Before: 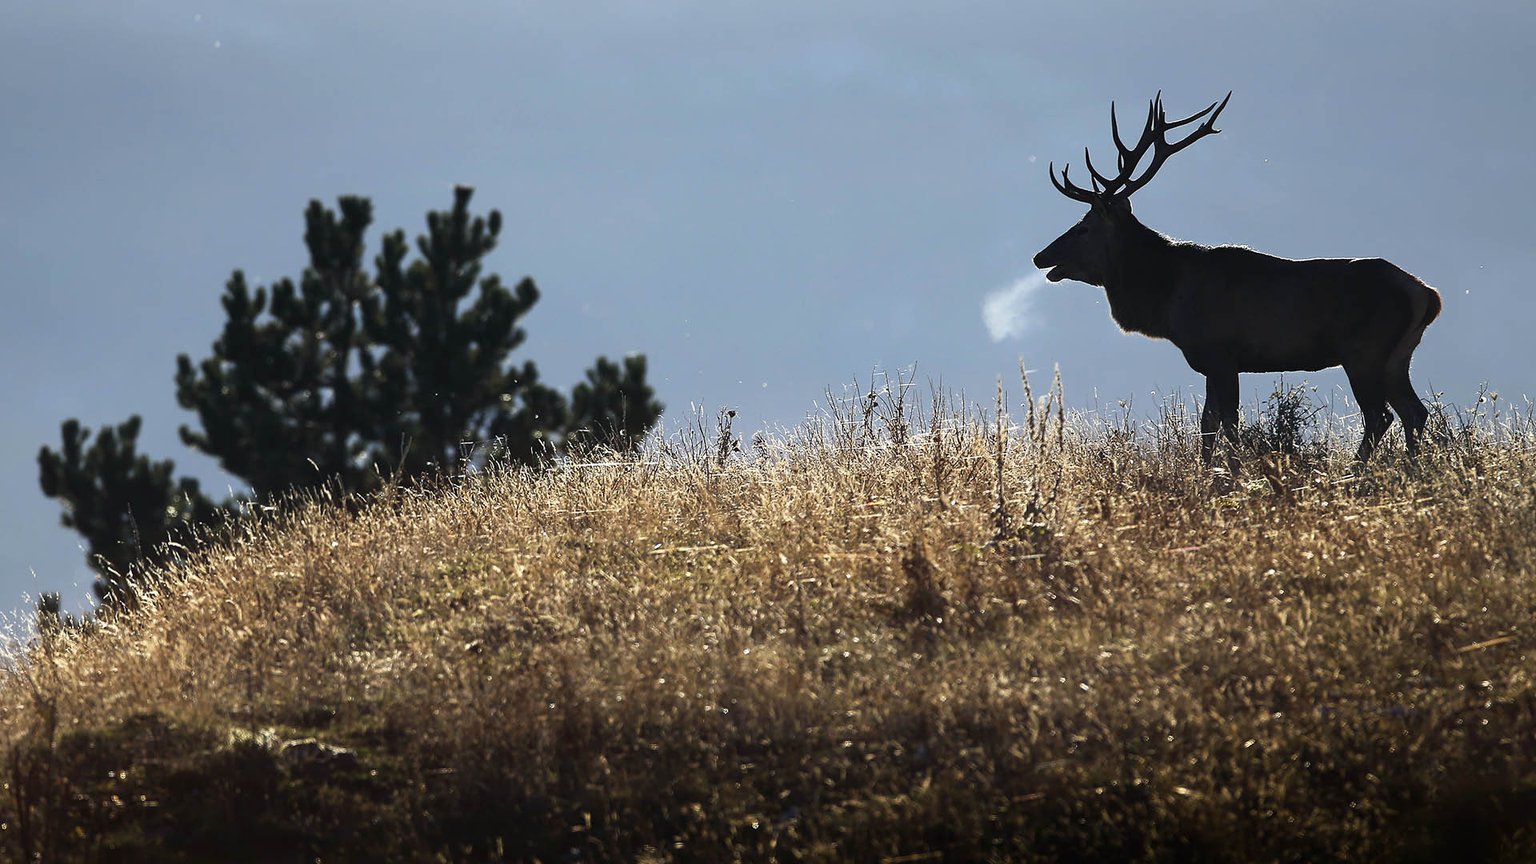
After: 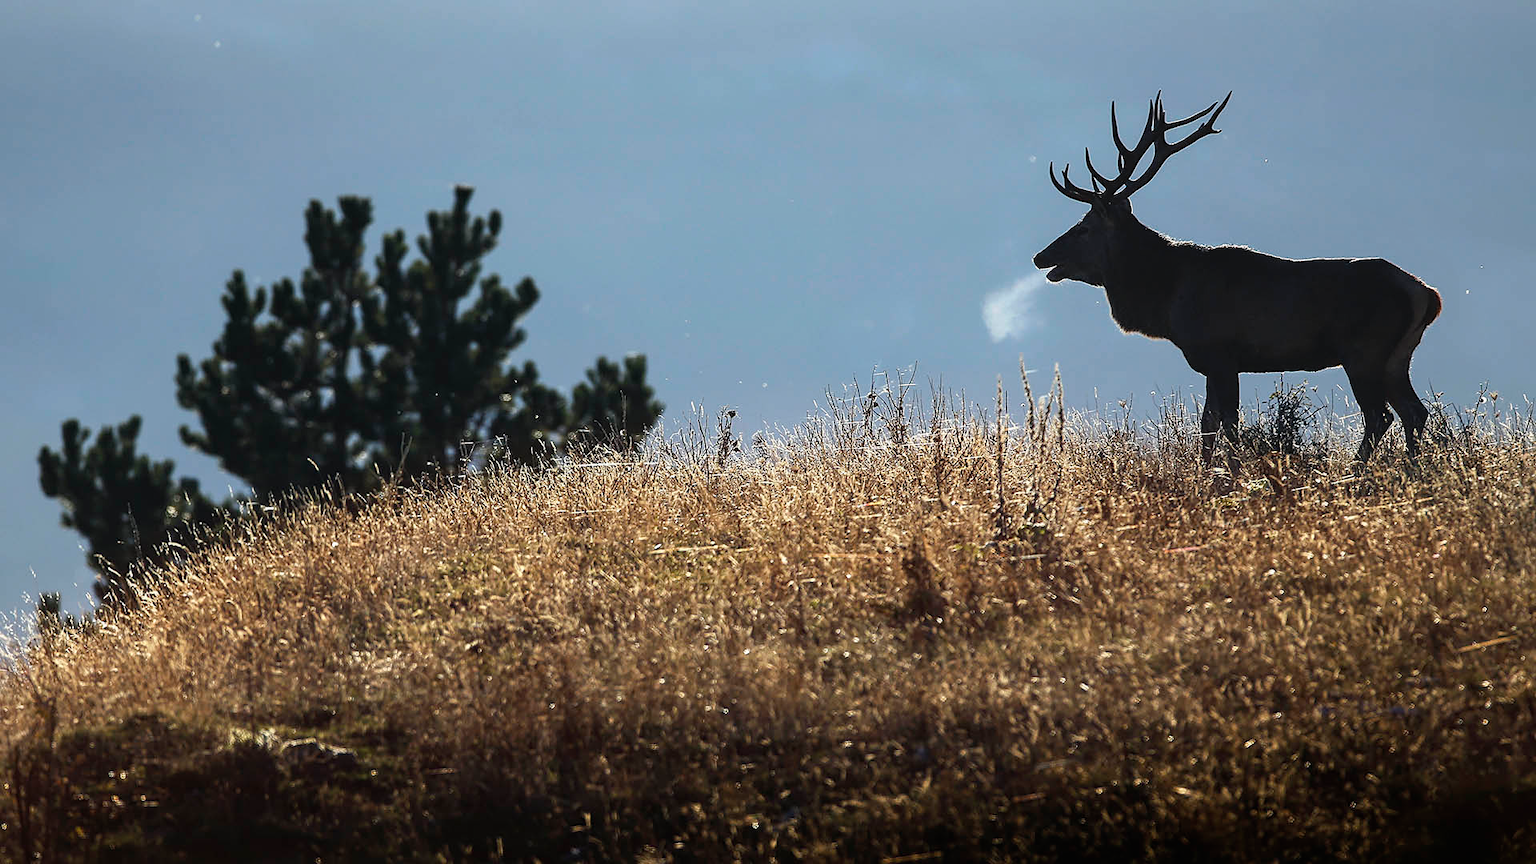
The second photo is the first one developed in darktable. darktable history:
sharpen: amount 0.2
local contrast: detail 110%
